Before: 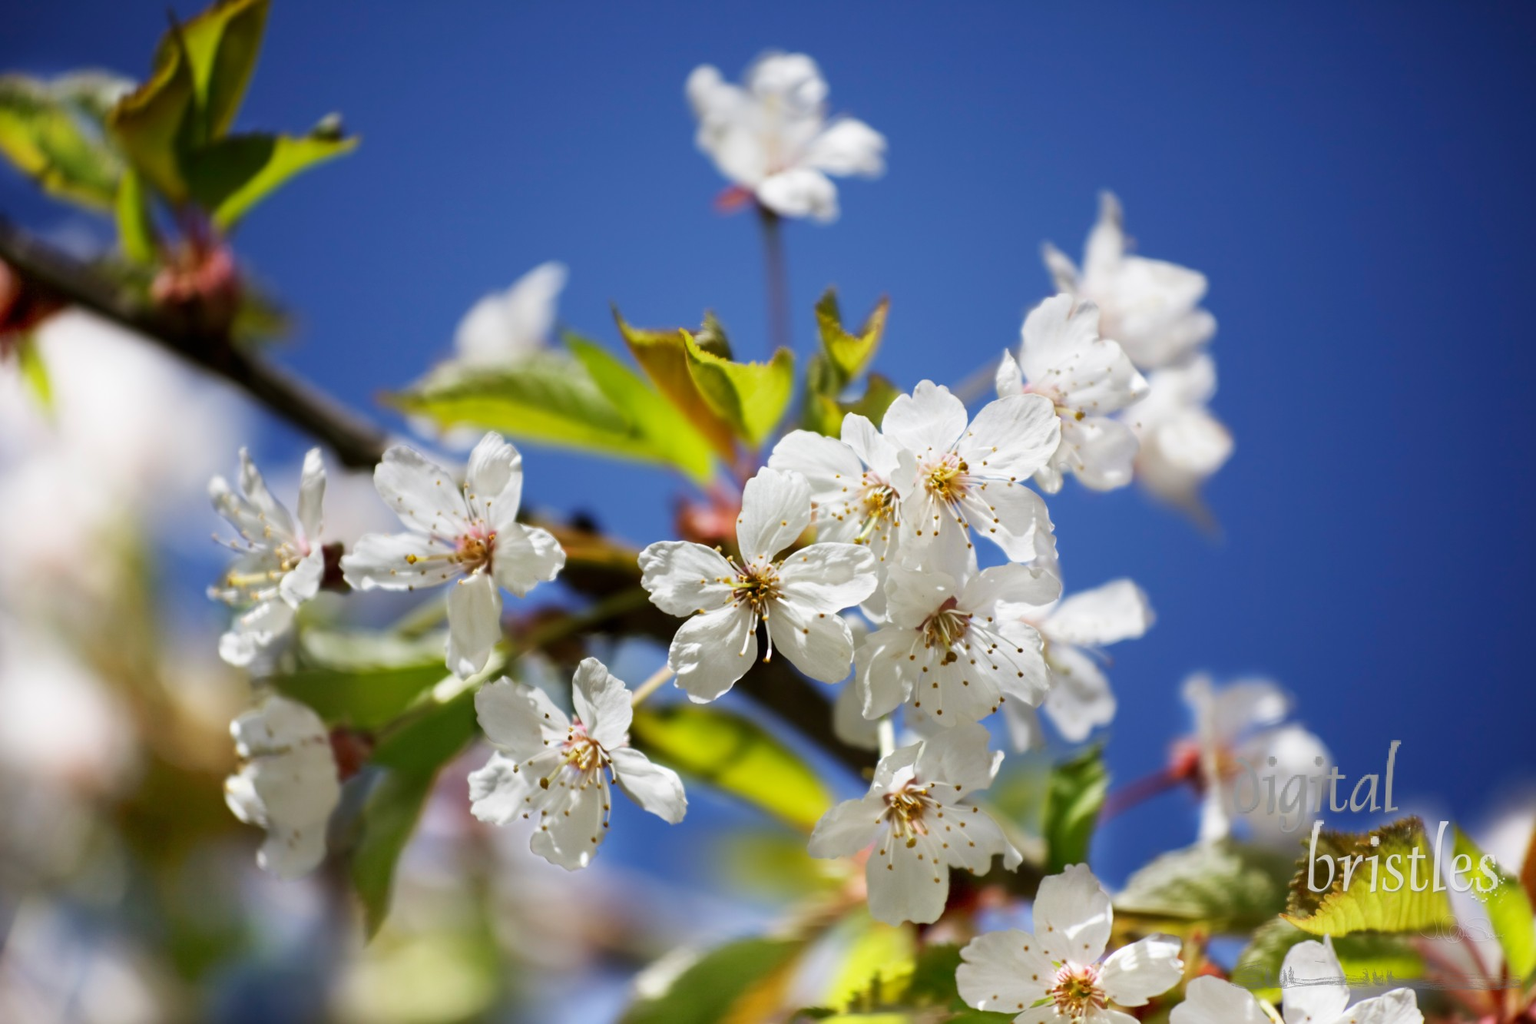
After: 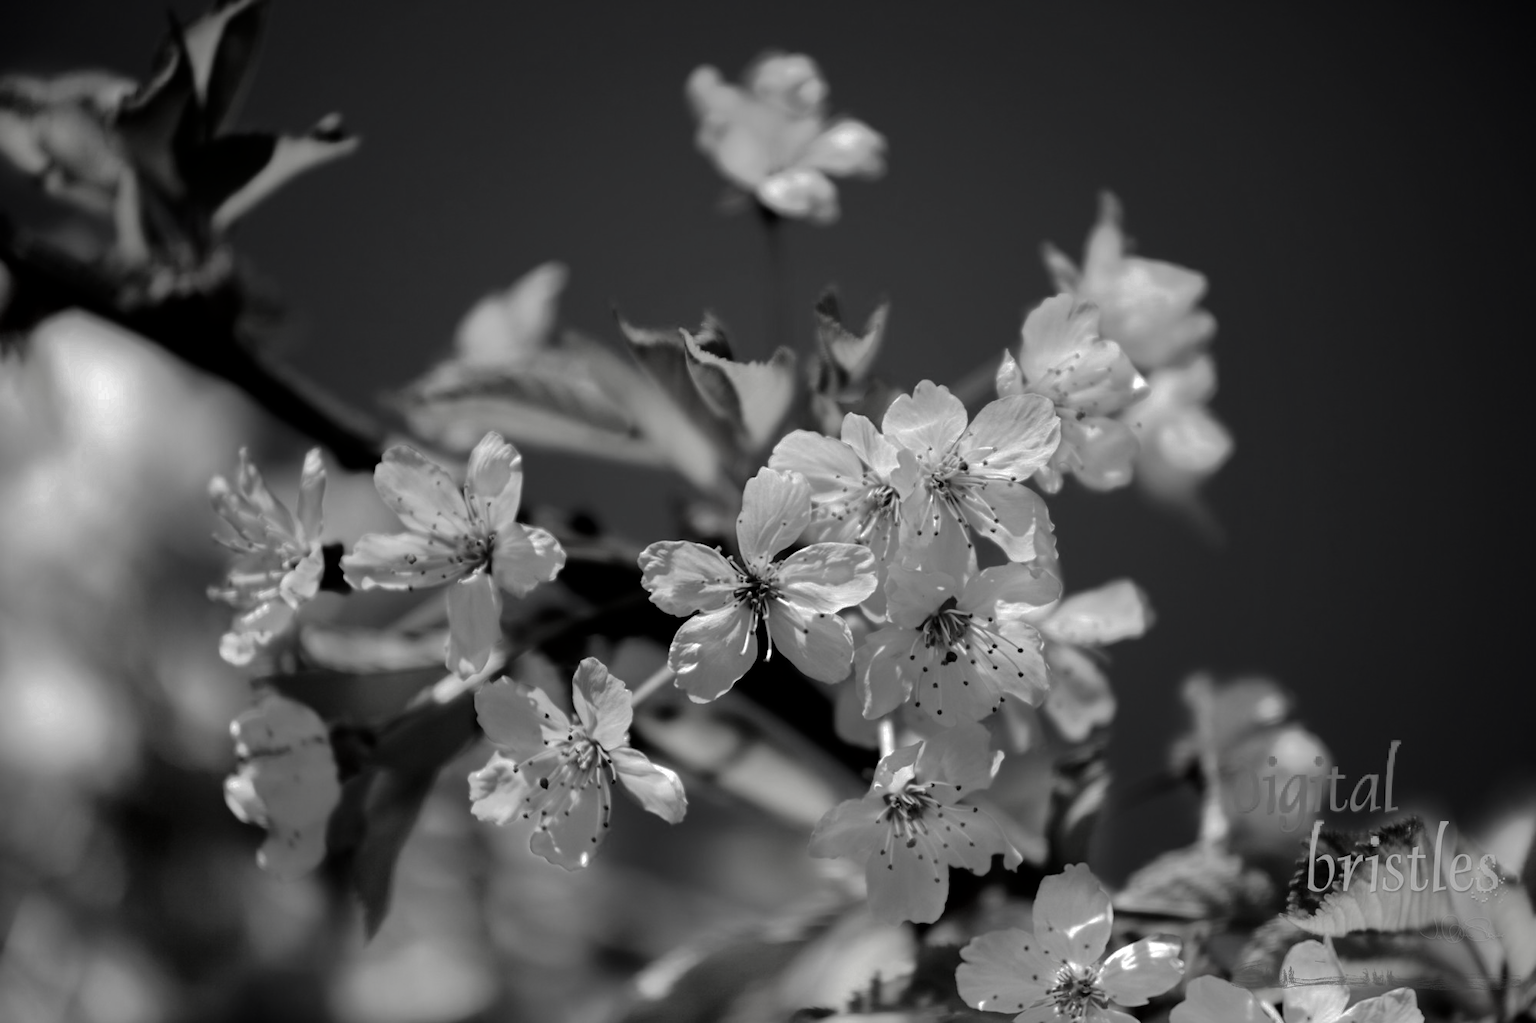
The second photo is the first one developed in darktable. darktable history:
shadows and highlights: shadows 25.79, highlights -71.06
contrast brightness saturation: contrast 0.017, brightness -0.995, saturation -0.99
velvia: on, module defaults
tone equalizer: -7 EV 0.141 EV, -6 EV 0.631 EV, -5 EV 1.17 EV, -4 EV 1.36 EV, -3 EV 1.13 EV, -2 EV 0.6 EV, -1 EV 0.164 EV, edges refinement/feathering 500, mask exposure compensation -1.25 EV, preserve details no
